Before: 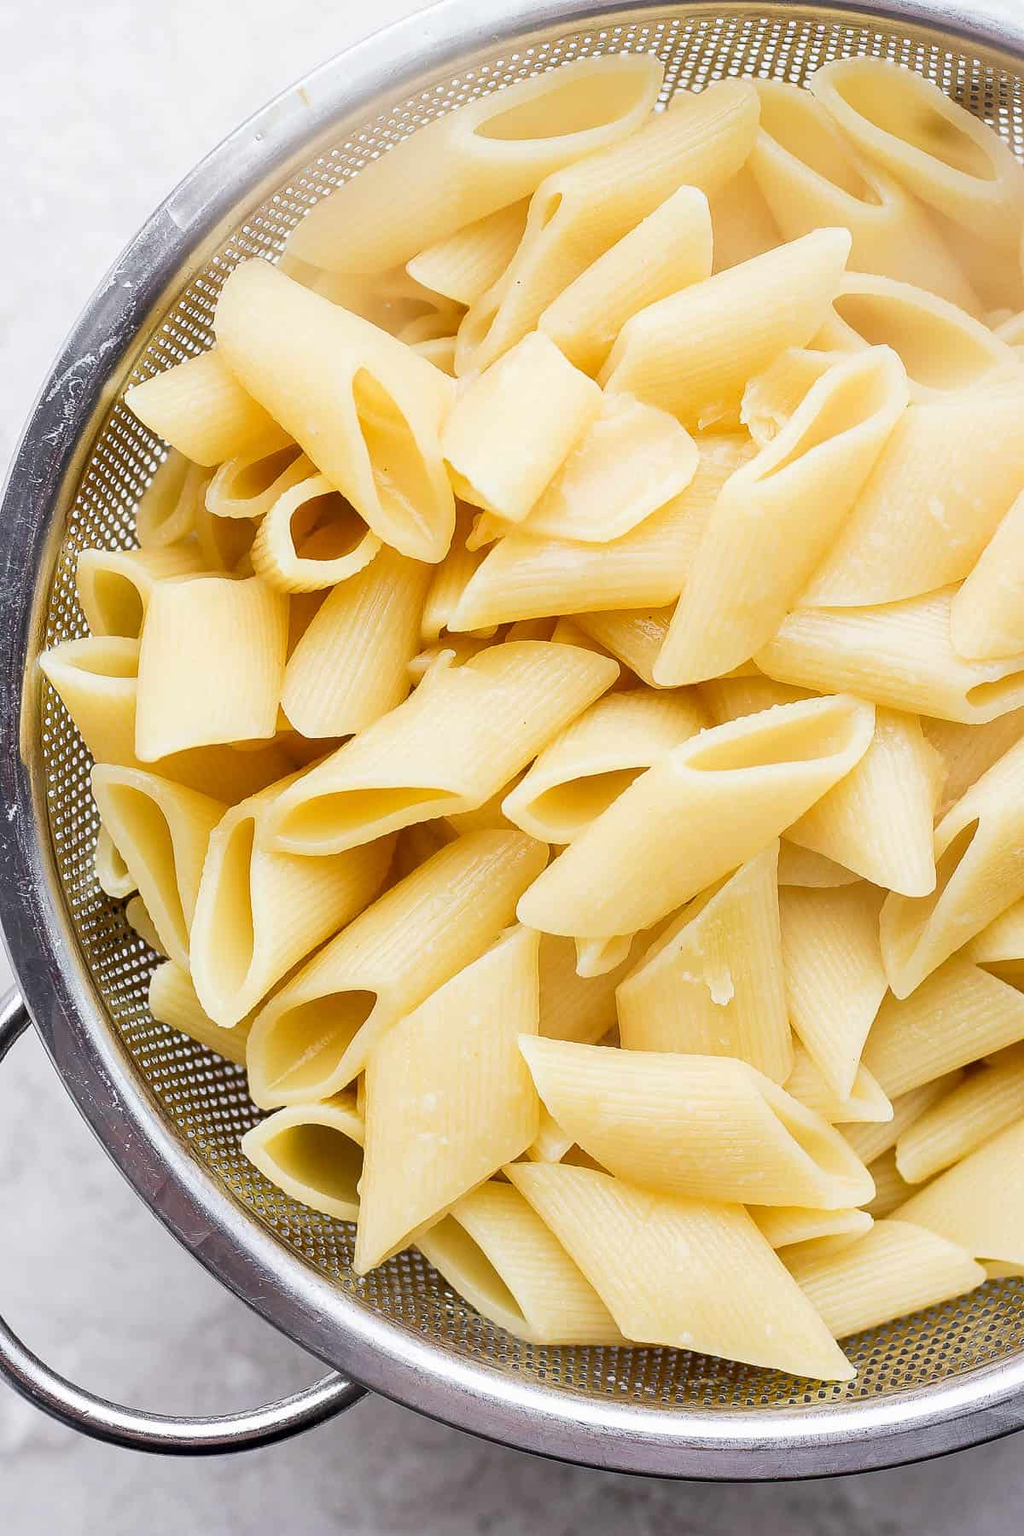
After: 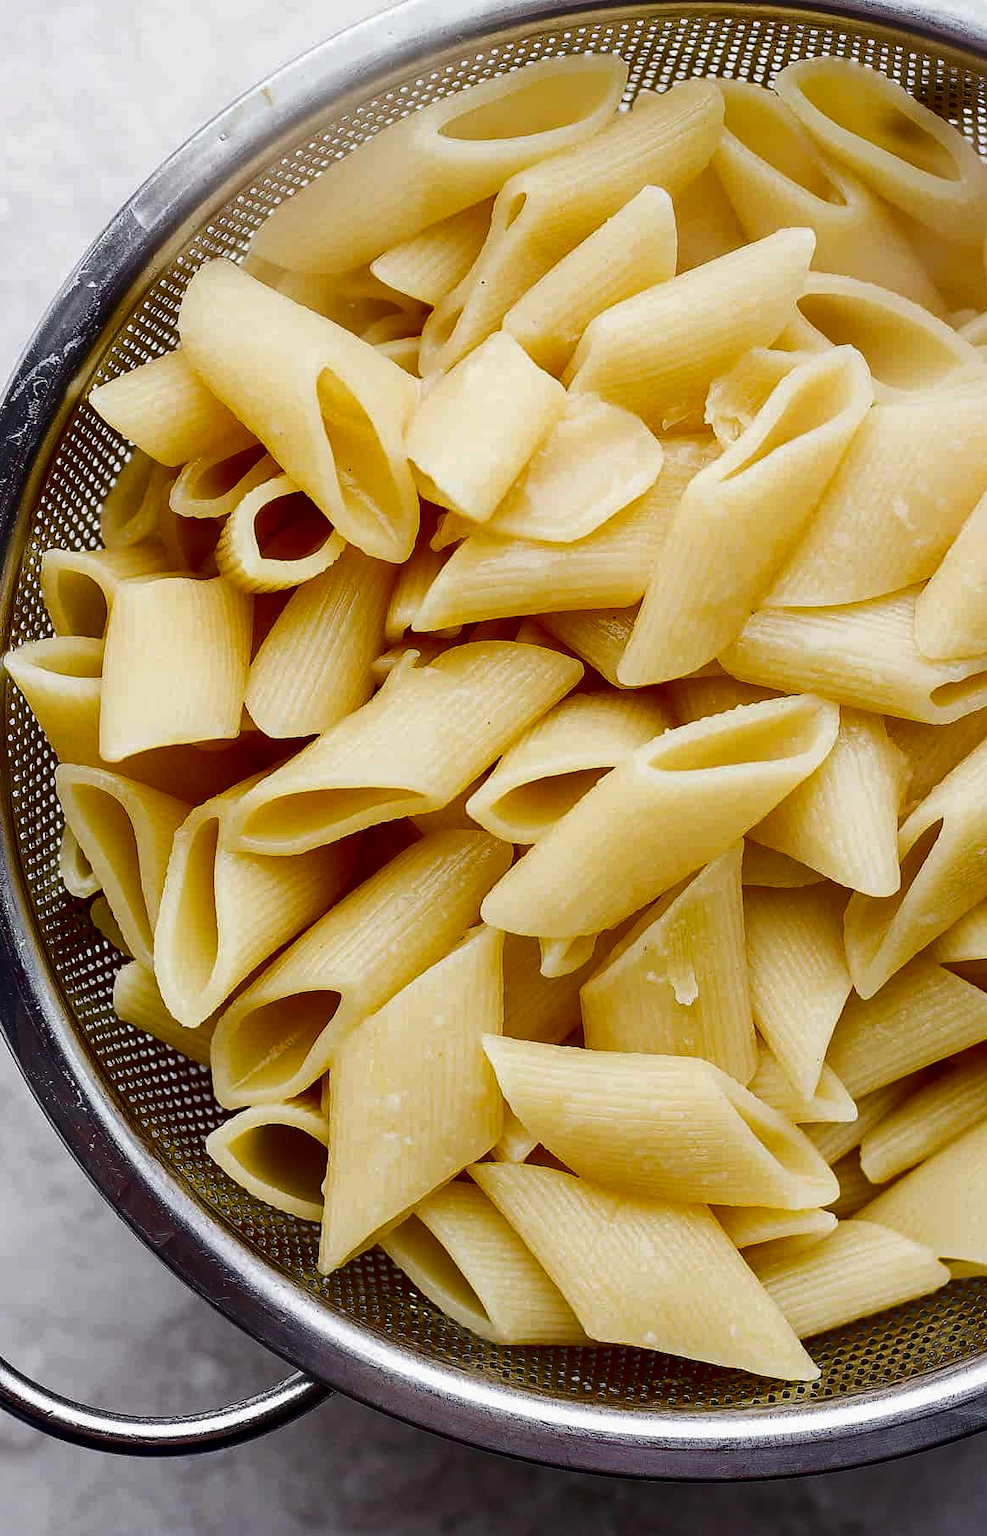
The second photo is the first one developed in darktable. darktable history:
crop and rotate: left 3.504%
contrast brightness saturation: contrast 0.088, brightness -0.596, saturation 0.167
